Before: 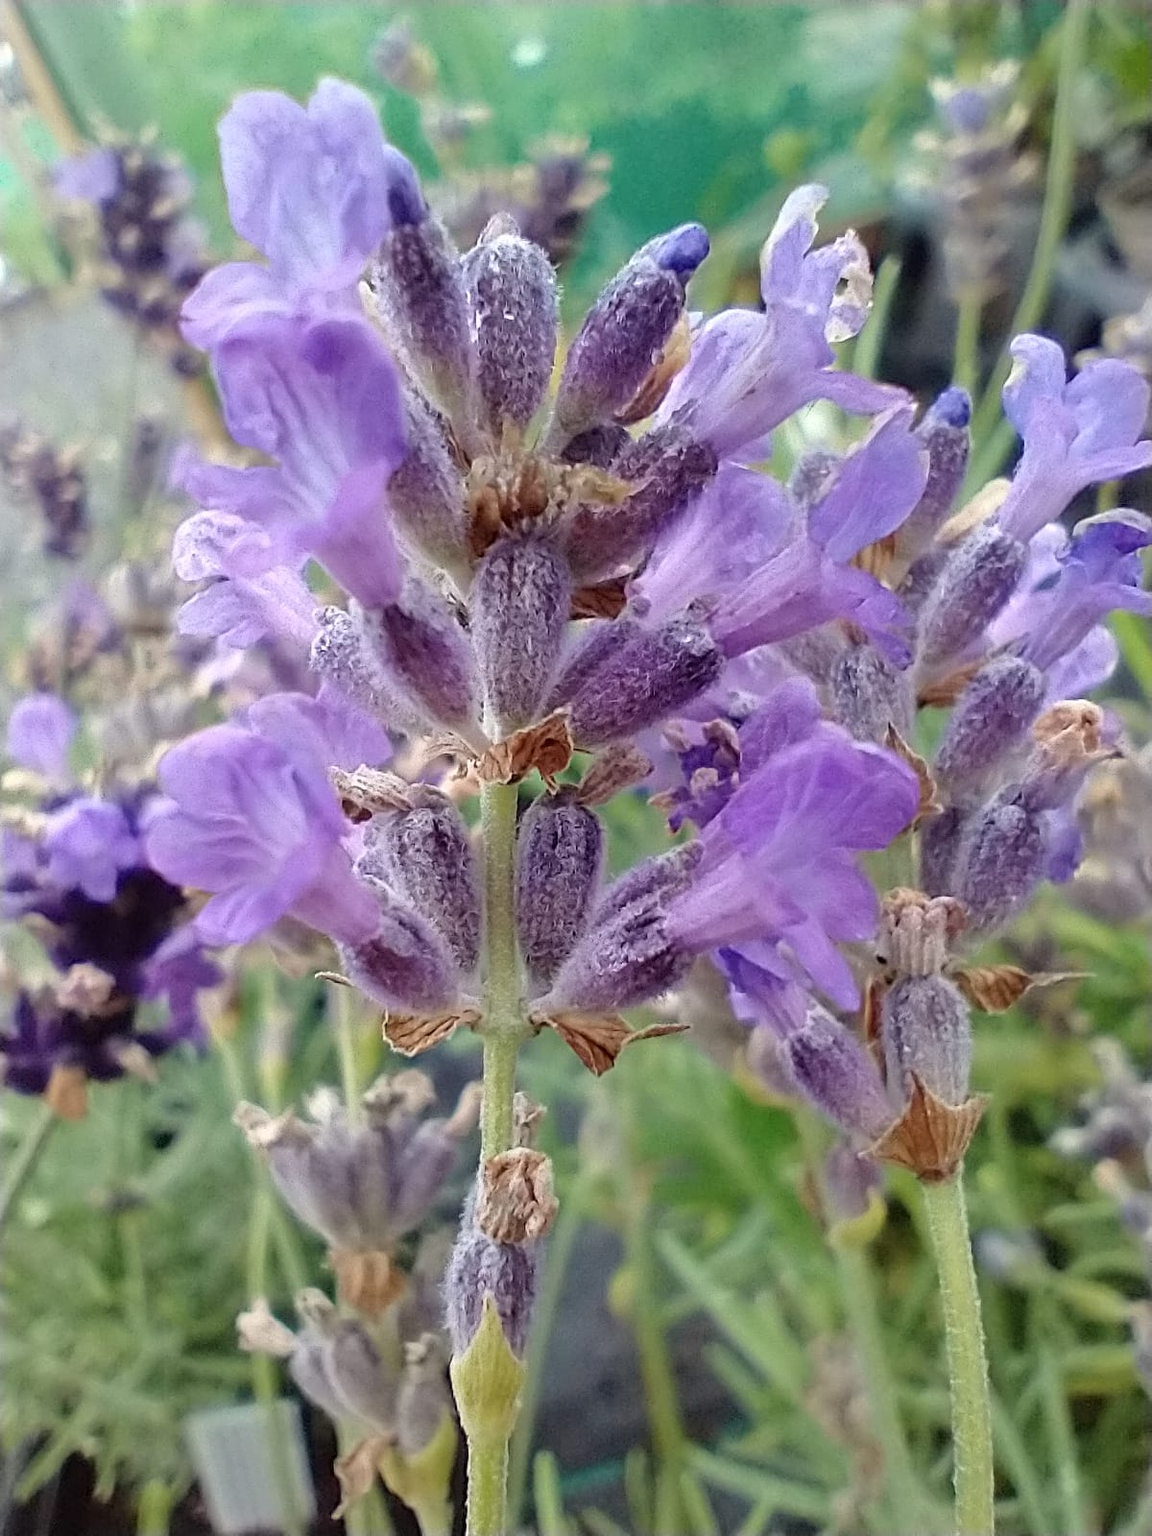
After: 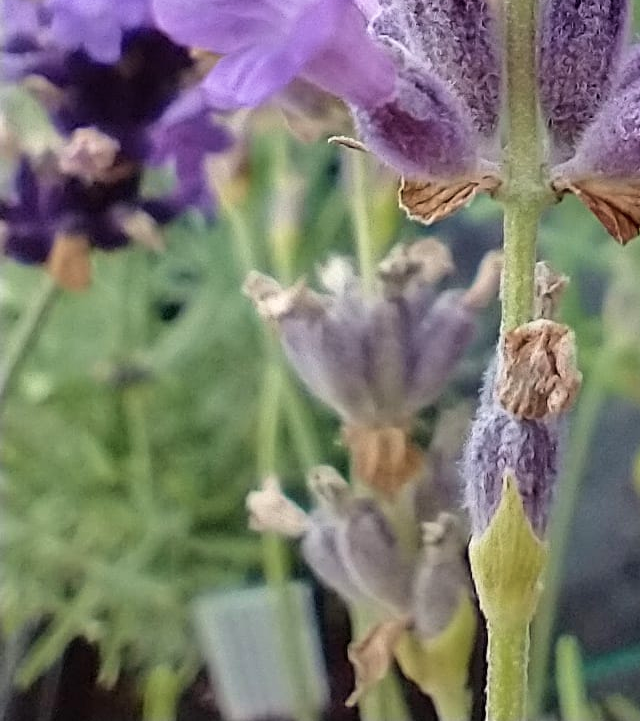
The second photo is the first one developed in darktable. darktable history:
crop and rotate: top 54.778%, right 46.61%, bottom 0.159%
contrast brightness saturation: saturation -0.05
velvia: strength 17%
